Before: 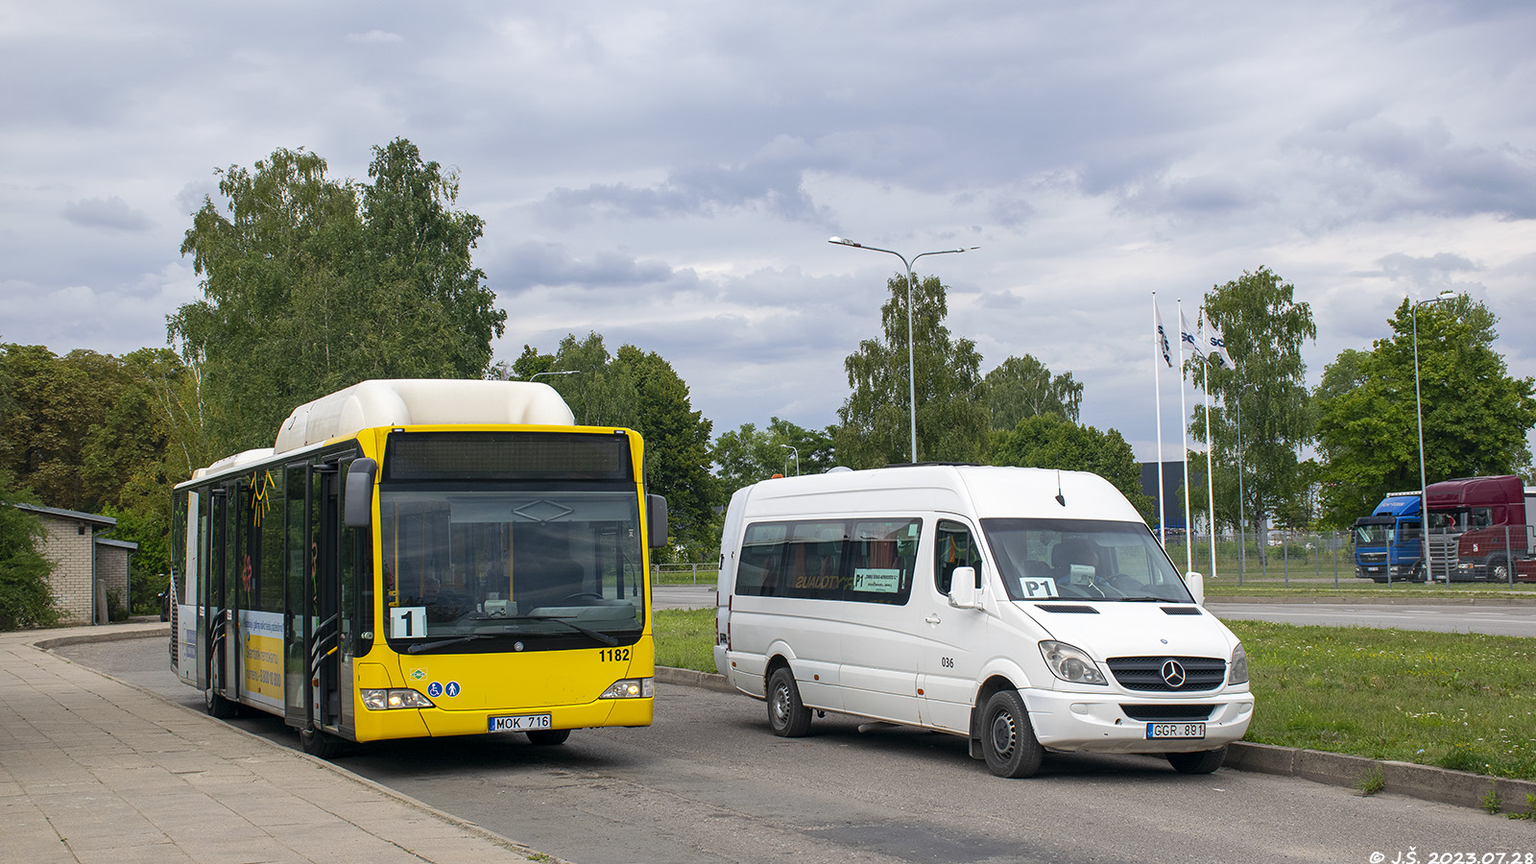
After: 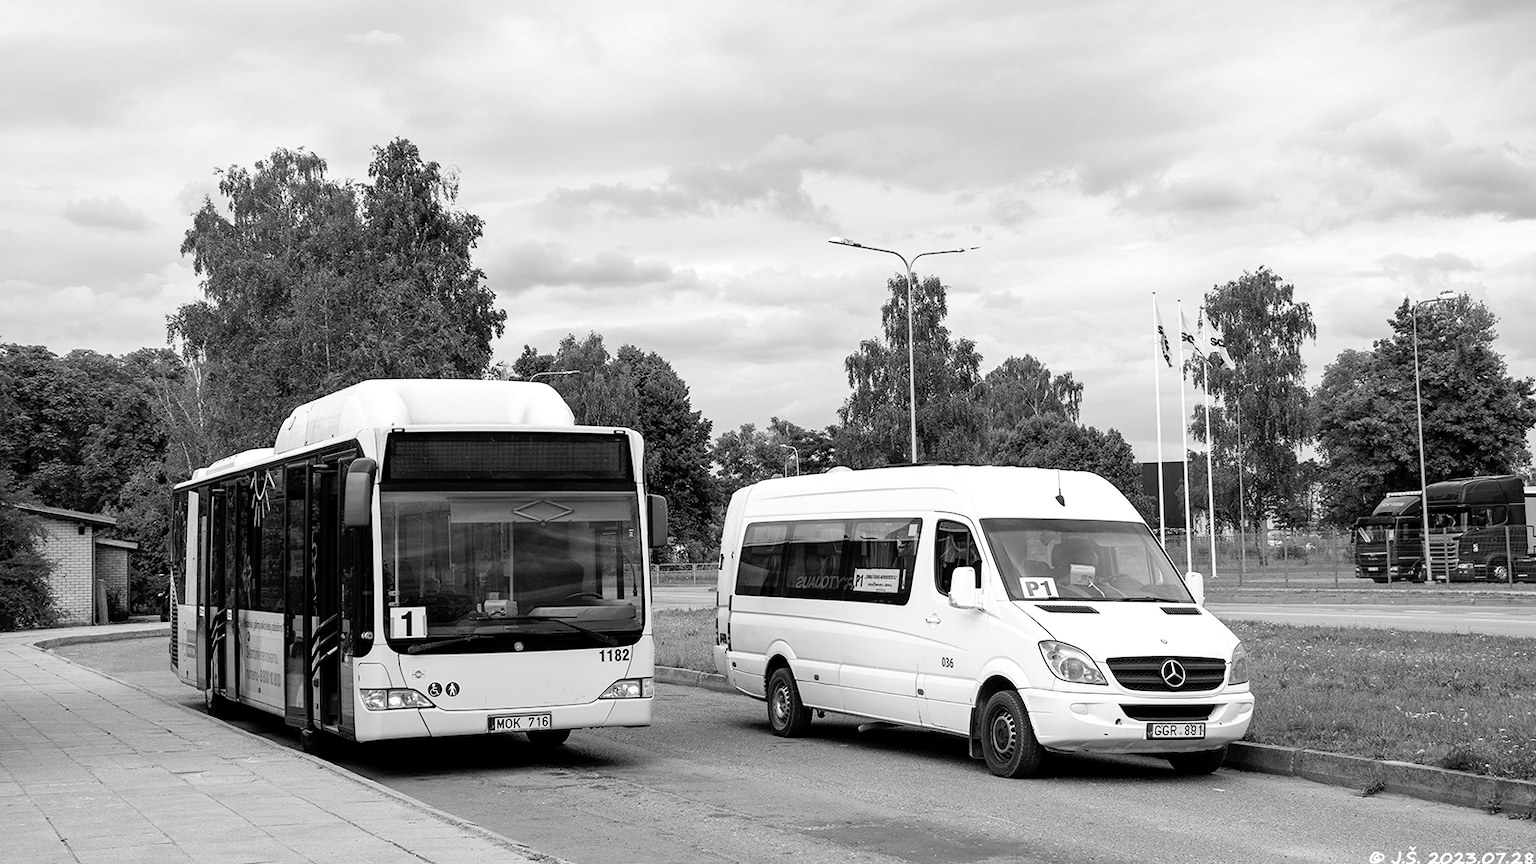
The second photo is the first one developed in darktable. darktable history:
color balance rgb: shadows lift › luminance -41.13%, shadows lift › chroma 14.13%, shadows lift › hue 260°, power › luminance -3.76%, power › chroma 0.56%, power › hue 40.37°, highlights gain › luminance 16.81%, highlights gain › chroma 2.94%, highlights gain › hue 260°, global offset › luminance -0.29%, global offset › chroma 0.31%, global offset › hue 260°, perceptual saturation grading › global saturation 20%, perceptual saturation grading › highlights -13.92%, perceptual saturation grading › shadows 50%
tone curve: curves: ch0 [(0, 0) (0.003, 0.022) (0.011, 0.025) (0.025, 0.032) (0.044, 0.055) (0.069, 0.089) (0.1, 0.133) (0.136, 0.18) (0.177, 0.231) (0.224, 0.291) (0.277, 0.35) (0.335, 0.42) (0.399, 0.496) (0.468, 0.561) (0.543, 0.632) (0.623, 0.706) (0.709, 0.783) (0.801, 0.865) (0.898, 0.947) (1, 1)], preserve colors none
exposure: compensate highlight preservation false
monochrome: on, module defaults
